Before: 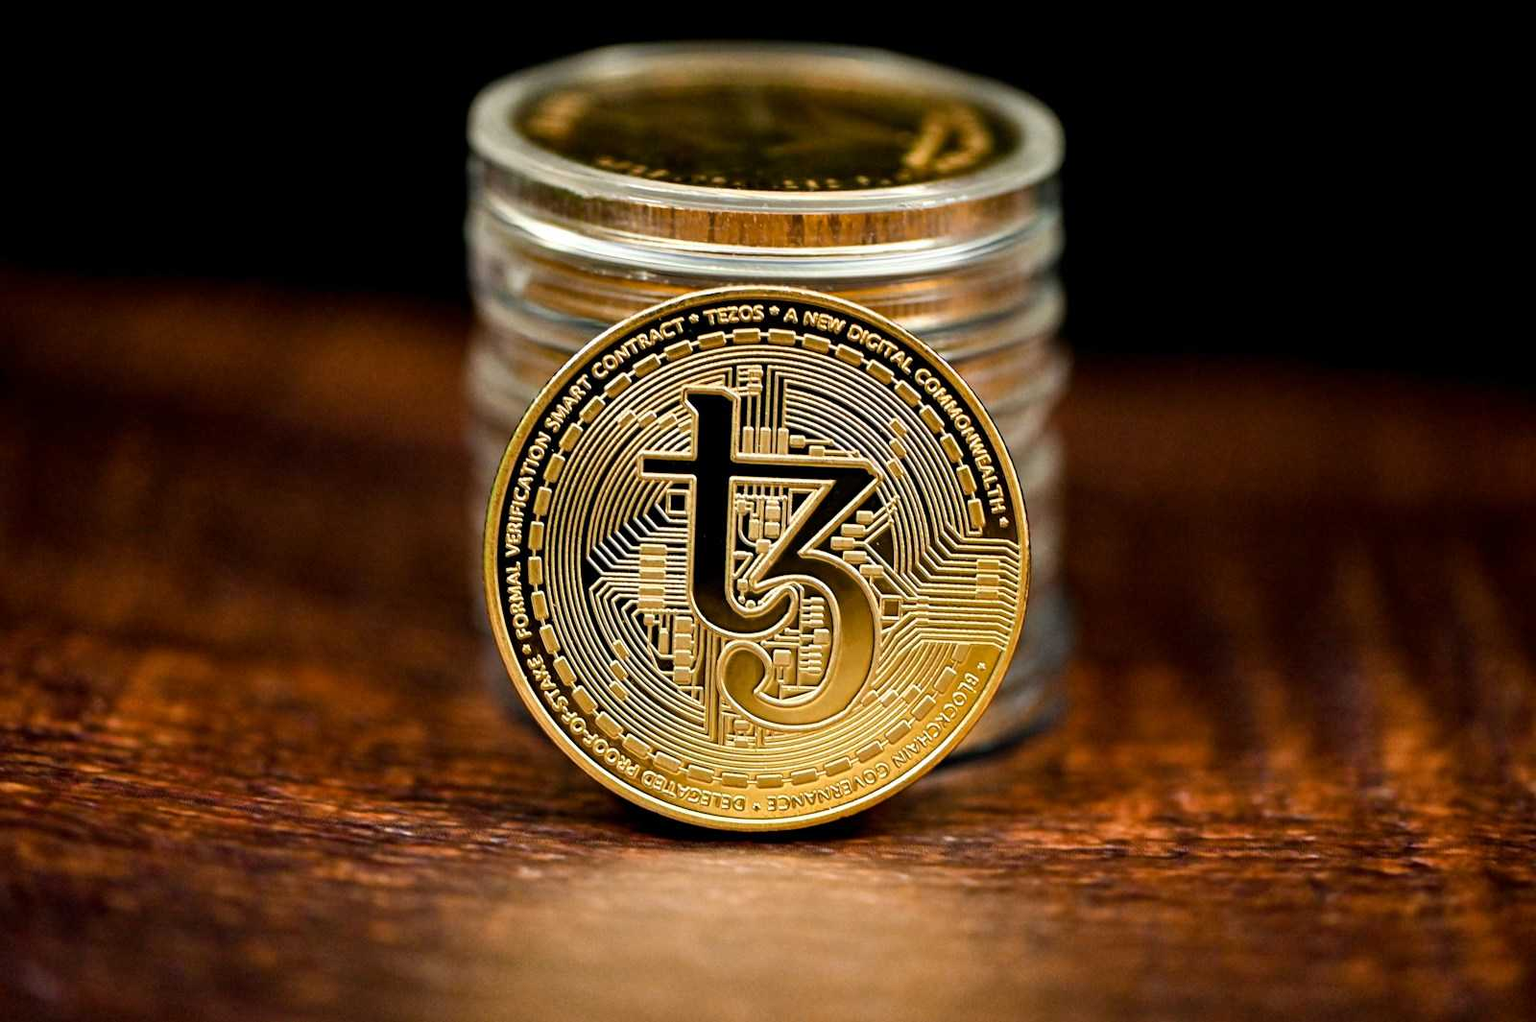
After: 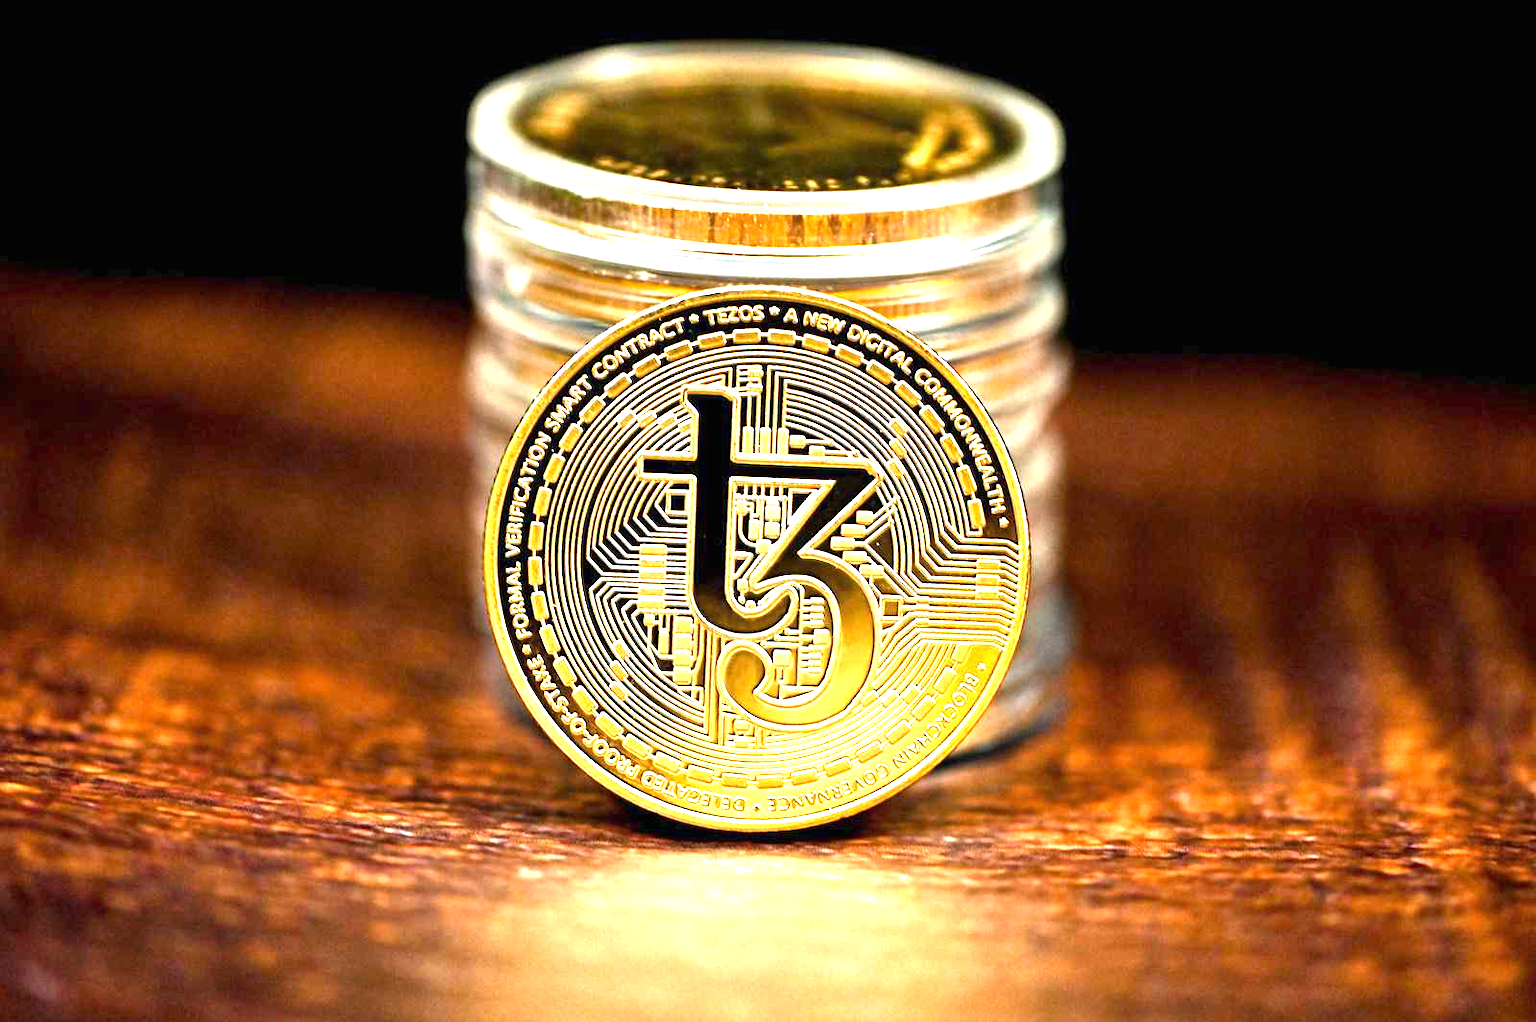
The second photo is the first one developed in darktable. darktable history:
exposure: black level correction 0, exposure 1.9 EV, compensate highlight preservation false
